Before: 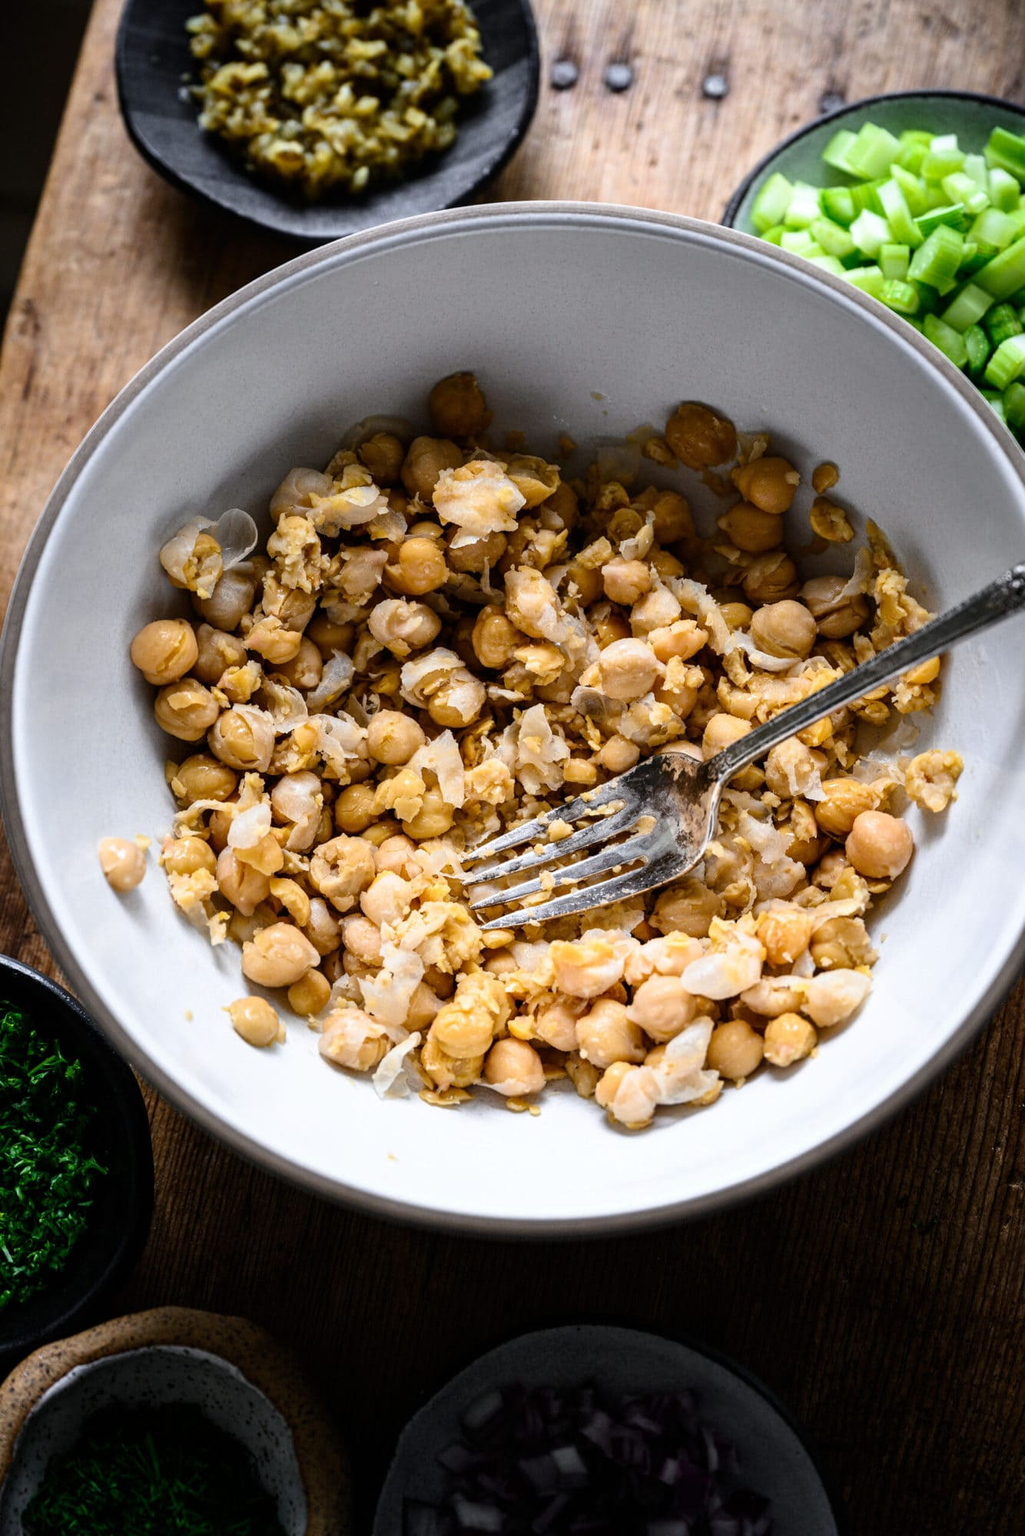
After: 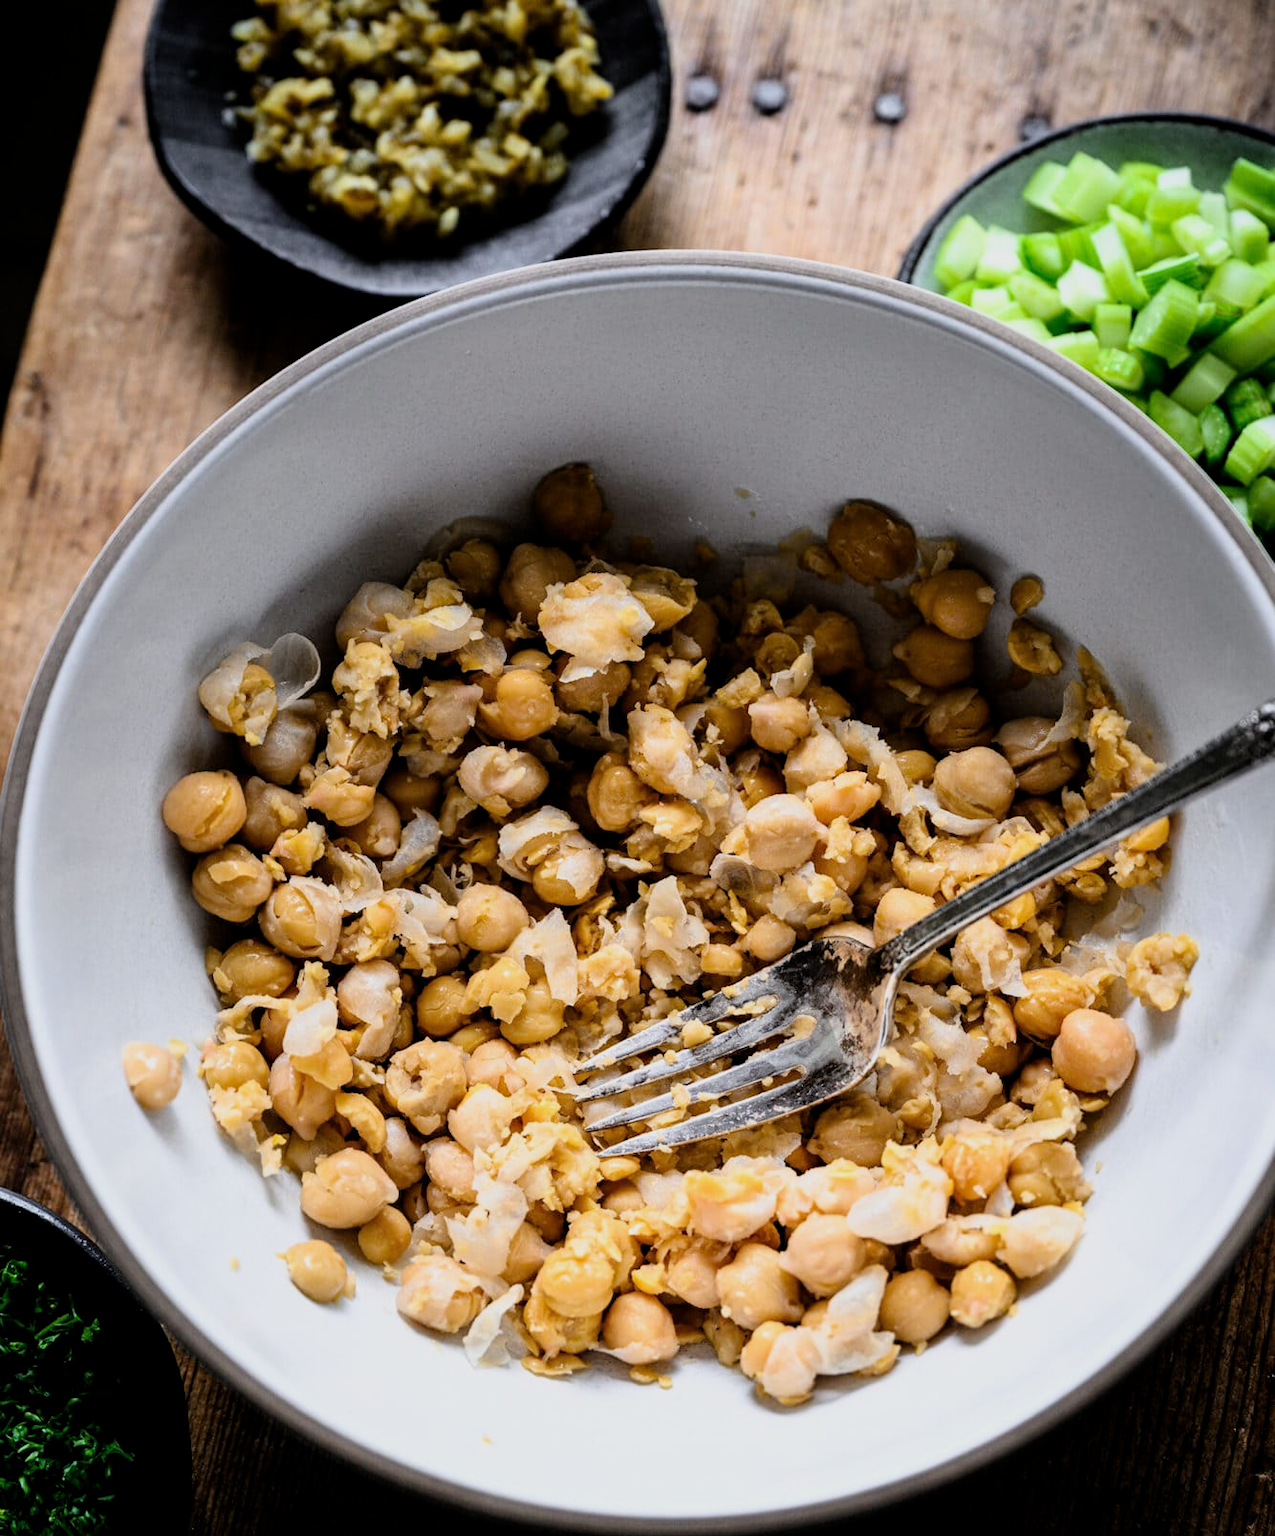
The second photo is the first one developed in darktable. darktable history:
filmic rgb: middle gray luminance 9.08%, black relative exposure -10.68 EV, white relative exposure 3.45 EV, target black luminance 0%, hardness 6, latitude 59.57%, contrast 1.086, highlights saturation mix 4.77%, shadows ↔ highlights balance 28.82%, color science v6 (2022), iterations of high-quality reconstruction 0
crop: bottom 19.637%
